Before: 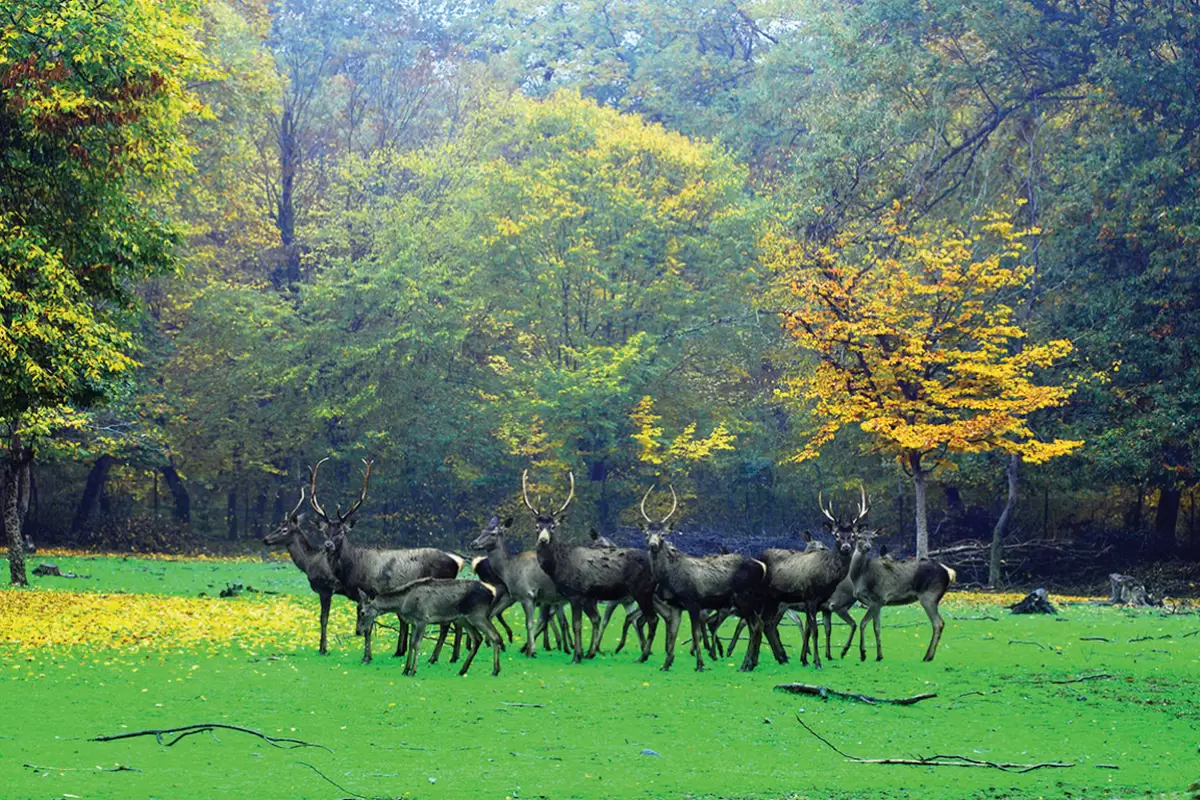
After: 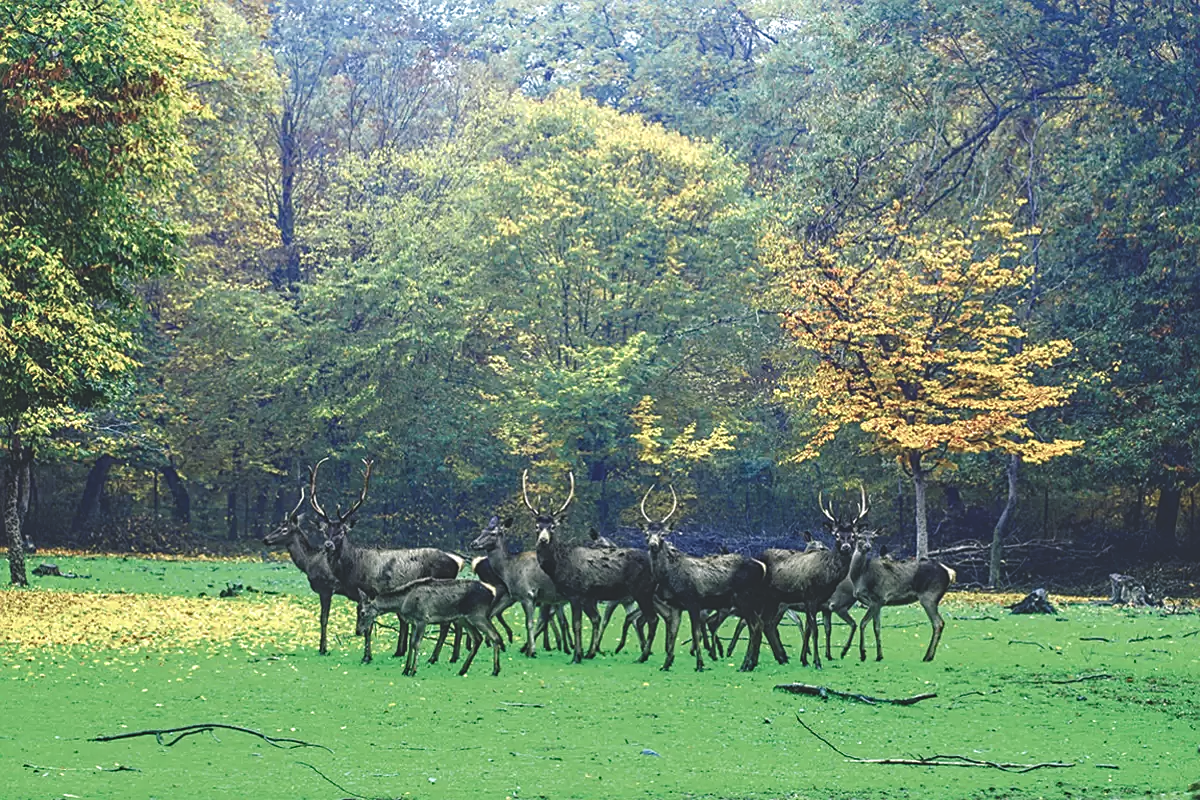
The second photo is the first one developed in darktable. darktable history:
sharpen: on, module defaults
haze removal: adaptive false
exposure: black level correction -0.031, compensate highlight preservation false
color balance rgb: shadows lift › chroma 2.017%, shadows lift › hue 214.59°, perceptual saturation grading › global saturation -9.675%, perceptual saturation grading › highlights -27.272%, perceptual saturation grading › shadows 20.686%, global vibrance 20%
local contrast: detail 130%
